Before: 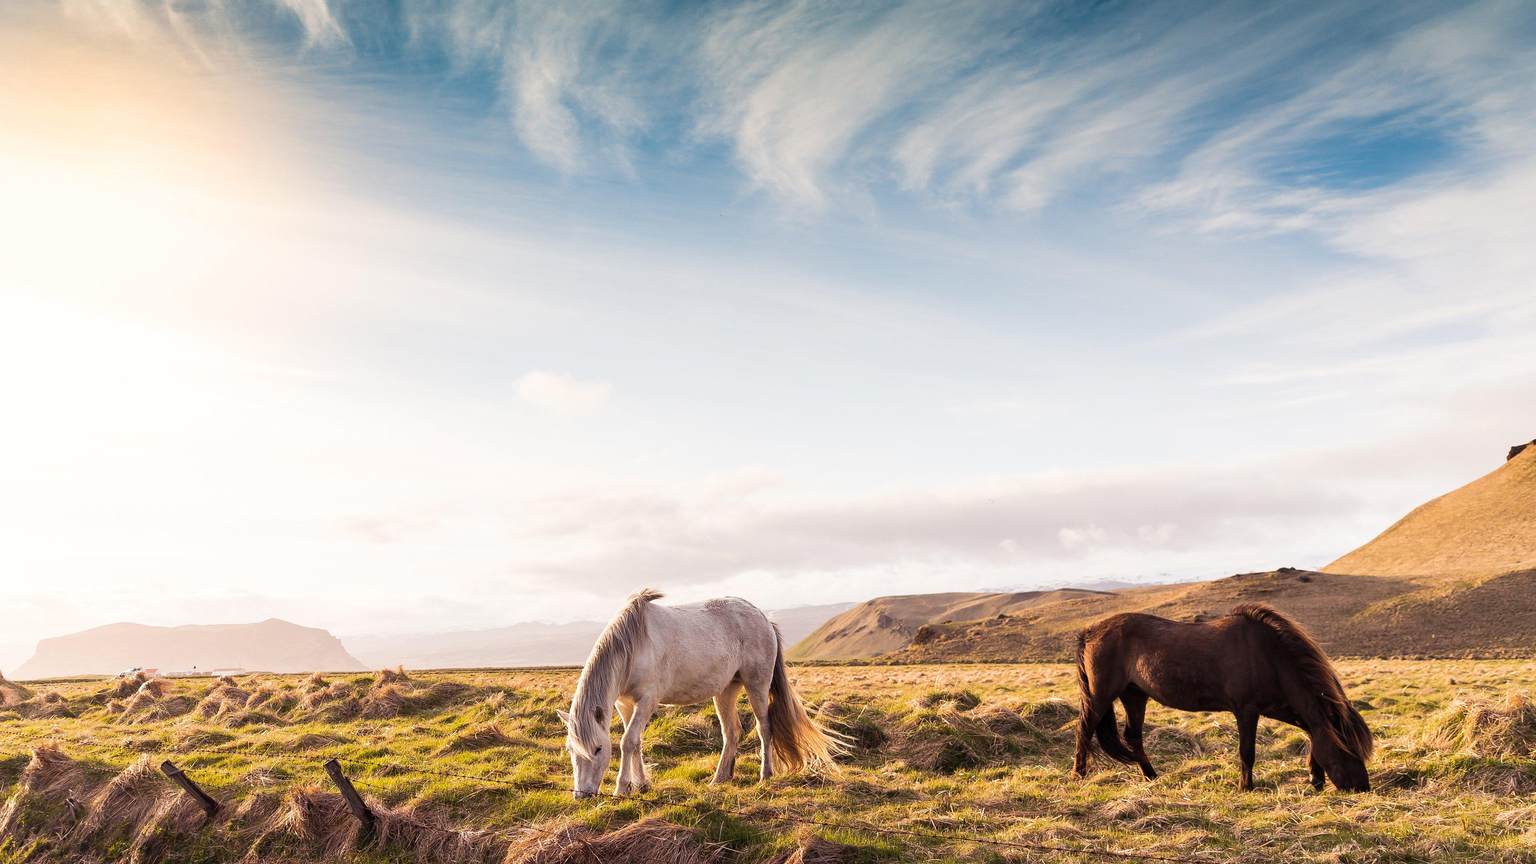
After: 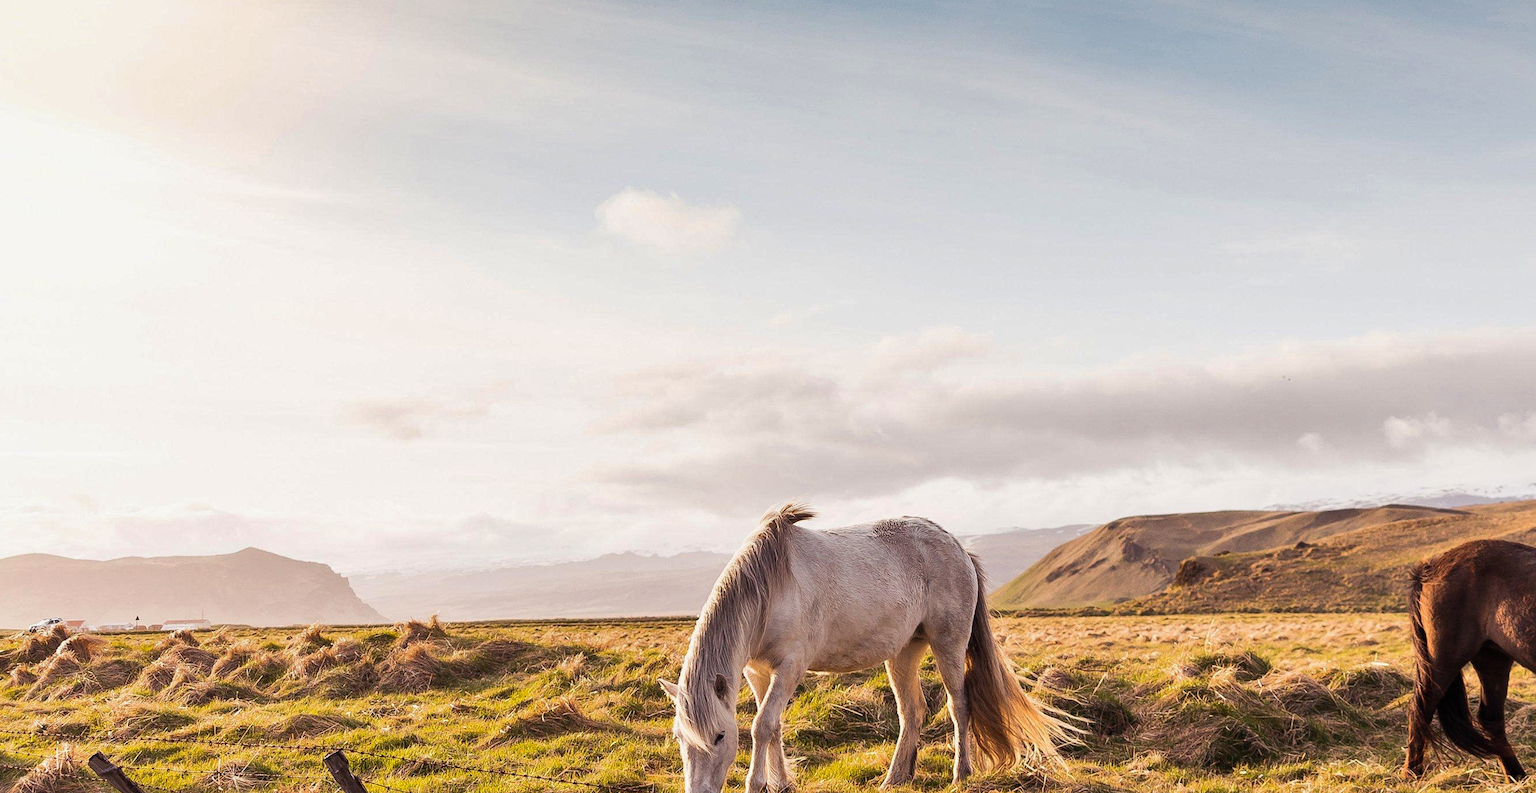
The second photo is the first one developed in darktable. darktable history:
shadows and highlights: shadows 43.71, white point adjustment -1.46, soften with gaussian
crop: left 6.488%, top 27.668%, right 24.183%, bottom 8.656%
